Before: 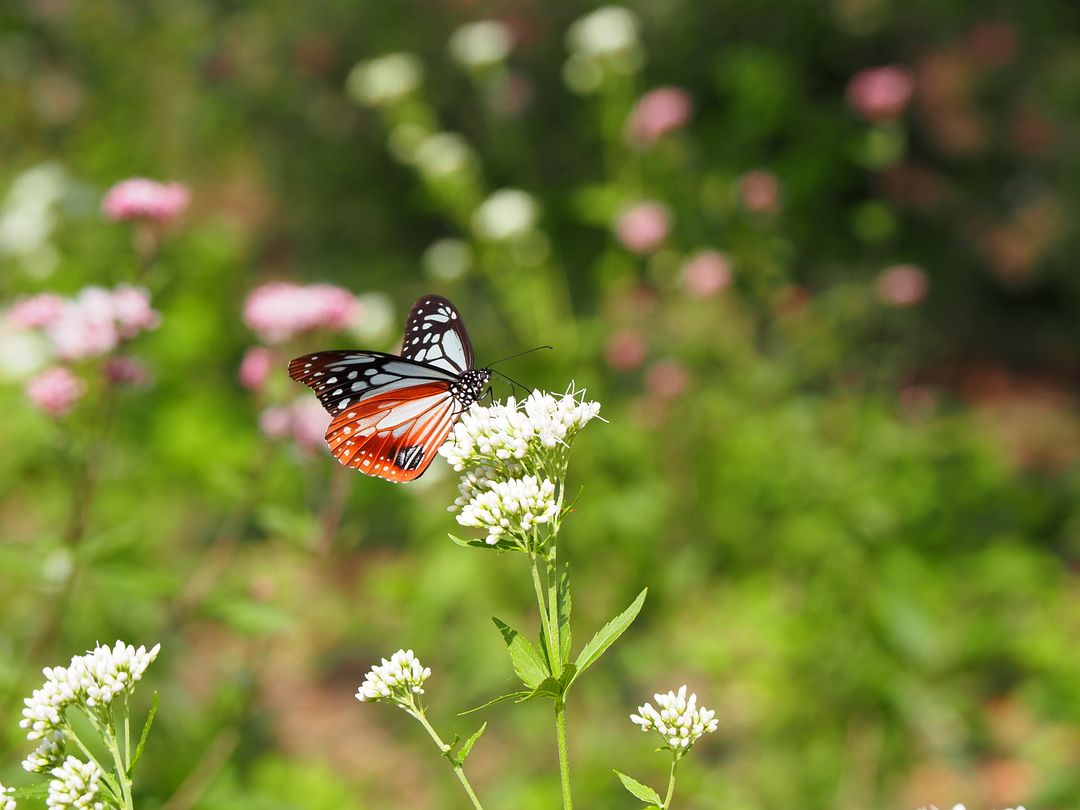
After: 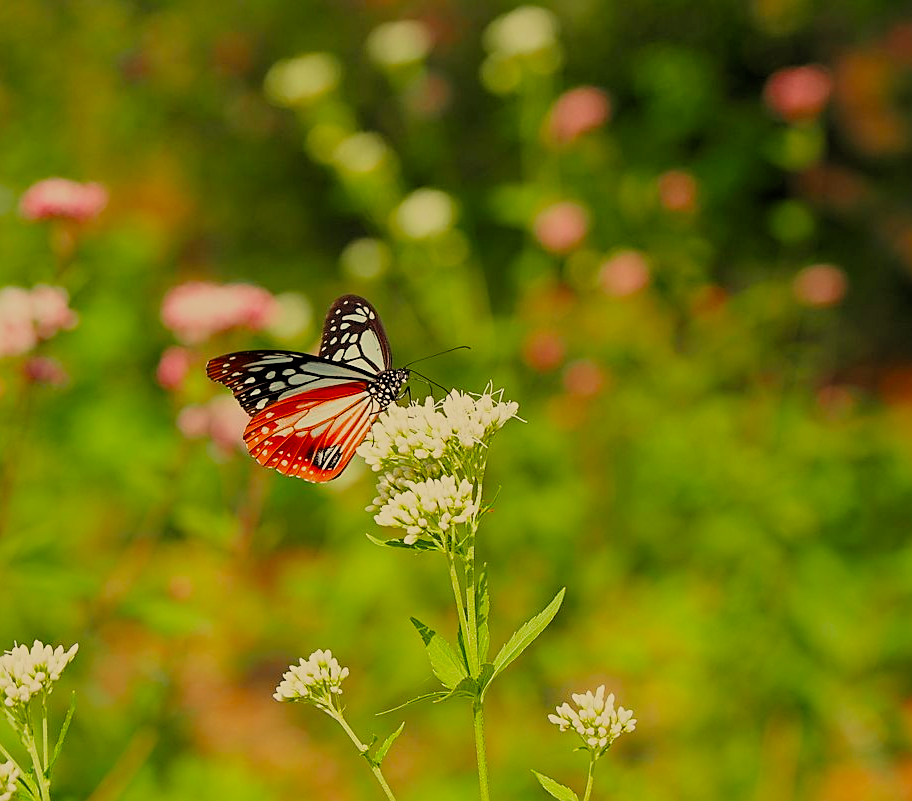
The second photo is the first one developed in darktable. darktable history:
filmic rgb: black relative exposure -8.79 EV, white relative exposure 4.98 EV, threshold 6 EV, target black luminance 0%, hardness 3.77, latitude 66.34%, contrast 0.822, highlights saturation mix 10%, shadows ↔ highlights balance 20%, add noise in highlights 0.1, color science v4 (2020), iterations of high-quality reconstruction 0, type of noise poissonian, enable highlight reconstruction true
crop: left 7.598%, right 7.873%
sharpen: amount 0.575
white balance: red 1.08, blue 0.791
